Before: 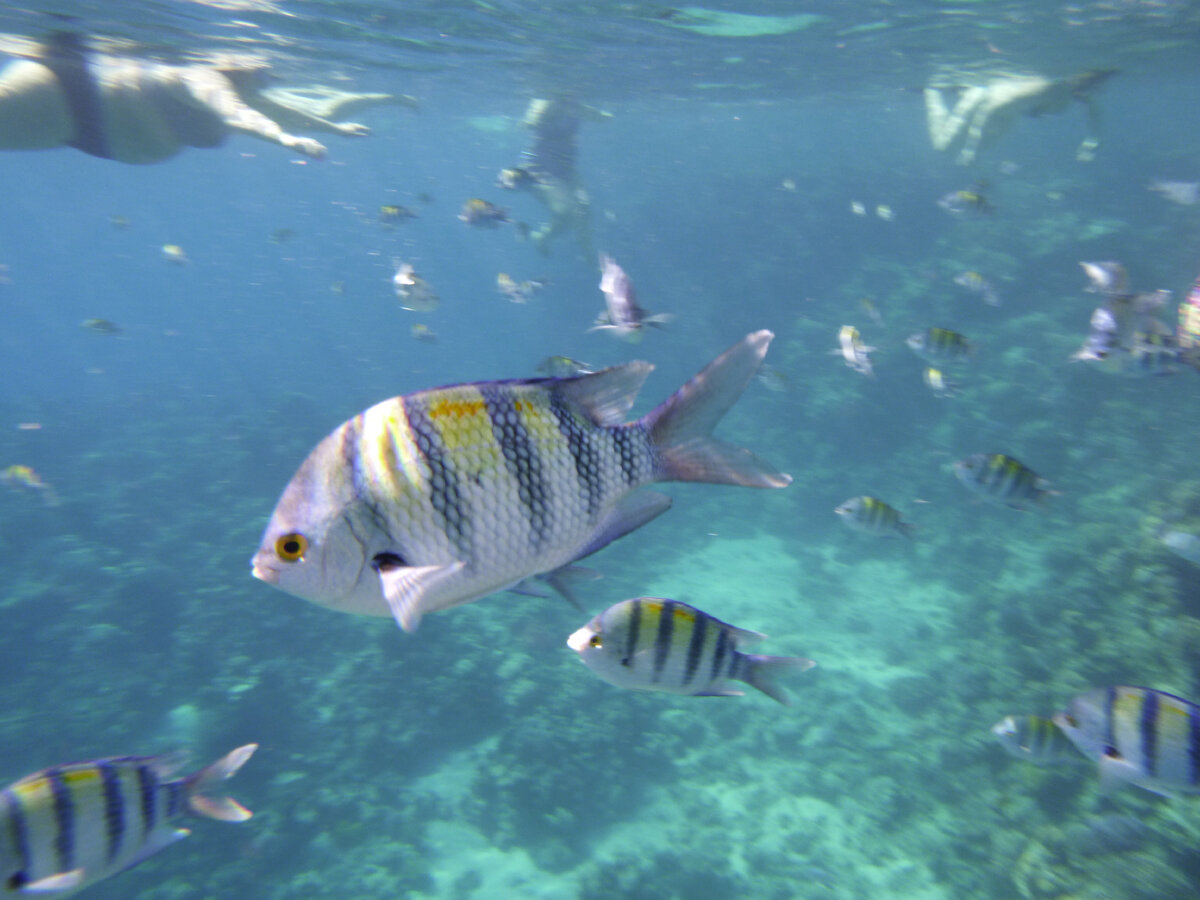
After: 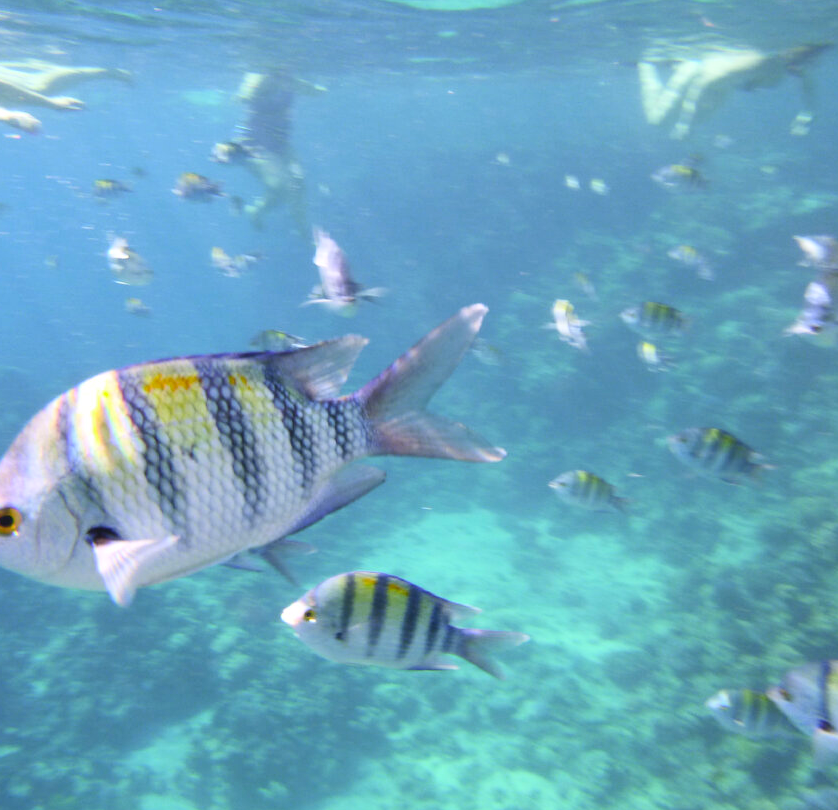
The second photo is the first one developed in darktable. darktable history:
contrast brightness saturation: contrast 0.199, brightness 0.169, saturation 0.217
crop and rotate: left 23.859%, top 2.914%, right 6.275%, bottom 7.044%
